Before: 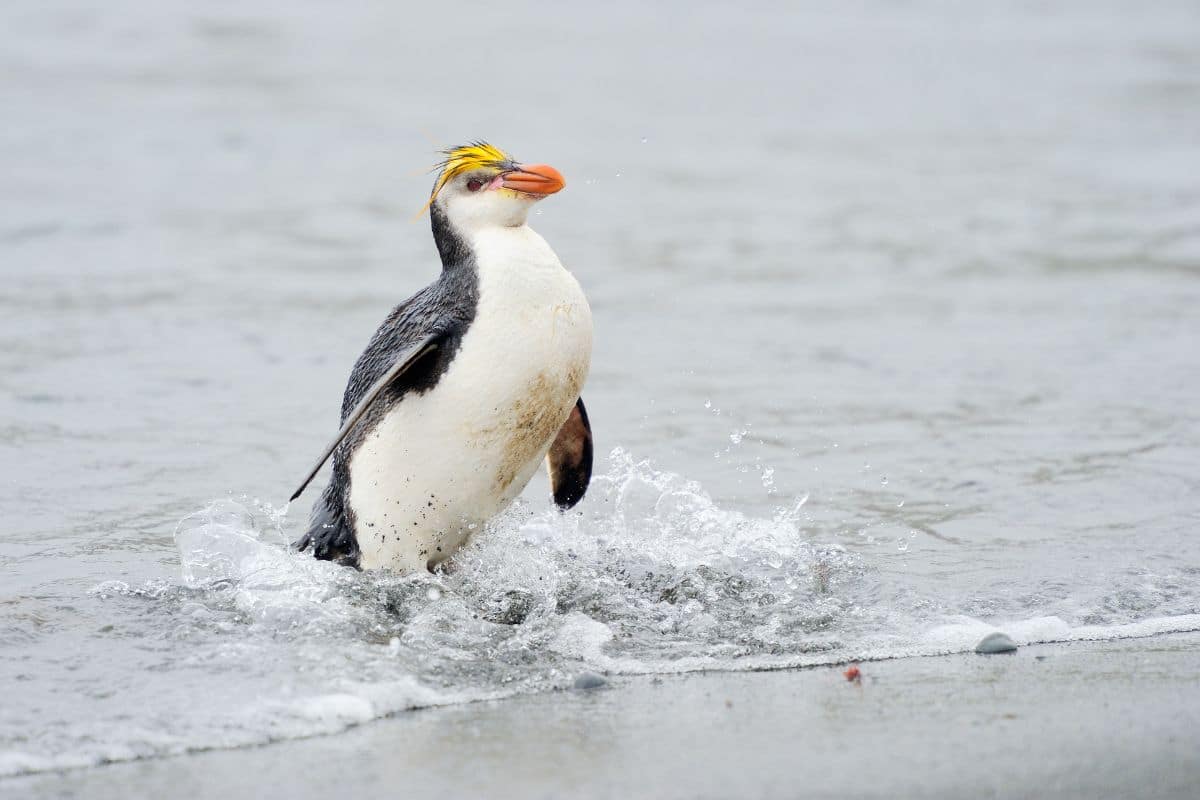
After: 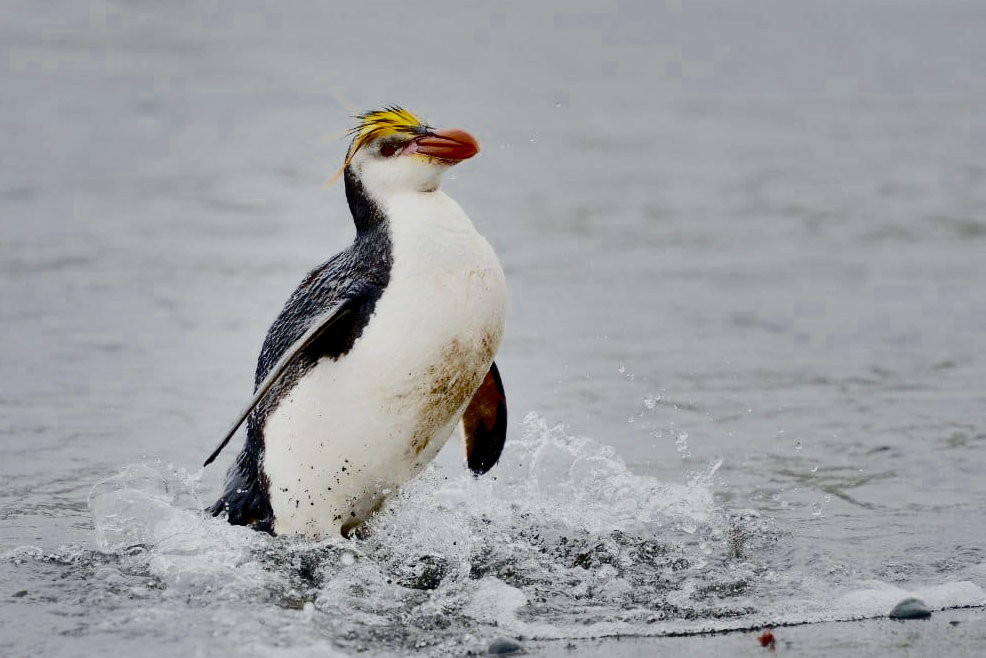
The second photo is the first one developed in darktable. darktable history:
tone curve: curves: ch0 [(0, 0.013) (0.054, 0.018) (0.205, 0.191) (0.289, 0.292) (0.39, 0.424) (0.493, 0.551) (0.666, 0.743) (0.795, 0.841) (1, 0.998)]; ch1 [(0, 0) (0.385, 0.343) (0.439, 0.415) (0.494, 0.495) (0.501, 0.501) (0.51, 0.509) (0.548, 0.554) (0.586, 0.601) (0.66, 0.687) (0.783, 0.804) (1, 1)]; ch2 [(0, 0) (0.304, 0.31) (0.403, 0.399) (0.441, 0.428) (0.47, 0.469) (0.498, 0.496) (0.524, 0.538) (0.566, 0.579) (0.633, 0.665) (0.7, 0.711) (1, 1)], preserve colors none
crop and rotate: left 7.206%, top 4.447%, right 10.561%, bottom 13.182%
levels: levels [0.016, 0.5, 0.996]
tone equalizer: edges refinement/feathering 500, mask exposure compensation -1.57 EV, preserve details no
filmic rgb: black relative exposure -6.9 EV, white relative exposure 5.62 EV, hardness 2.86
shadows and highlights: shadows 20.74, highlights -81, soften with gaussian
exposure: black level correction 0.009, exposure 1.432 EV, compensate exposure bias true, compensate highlight preservation false
